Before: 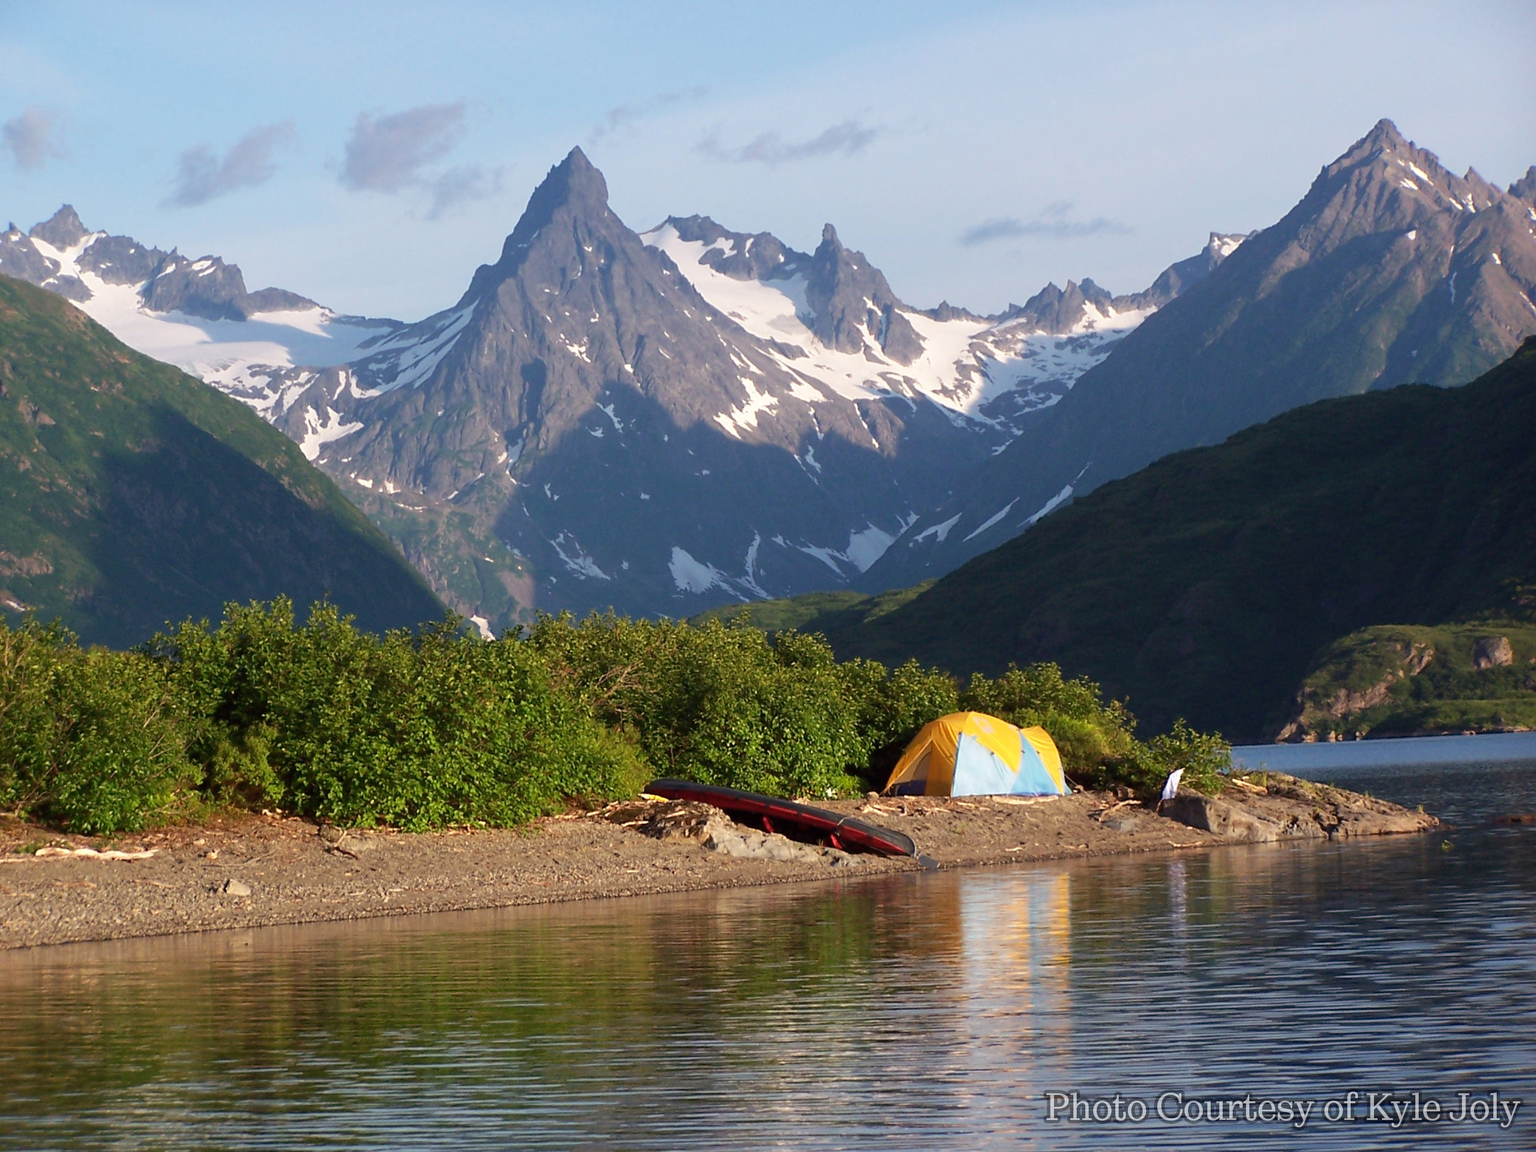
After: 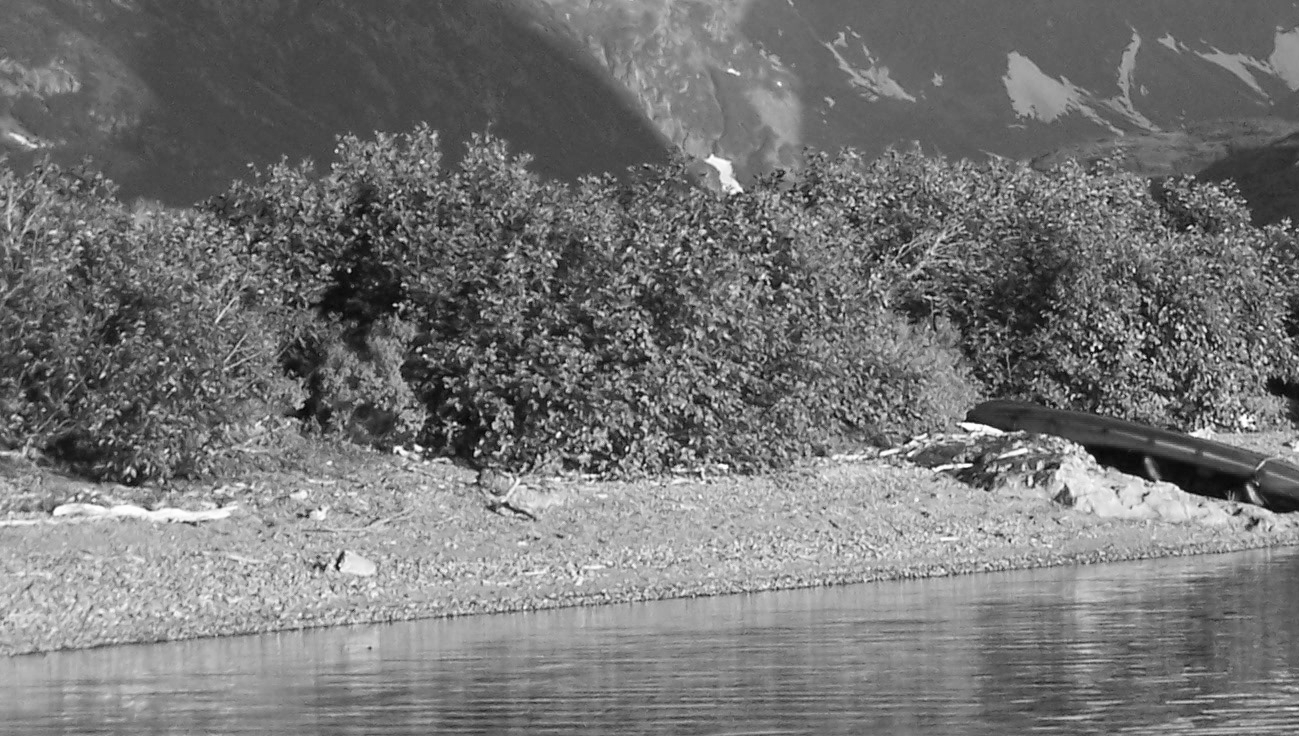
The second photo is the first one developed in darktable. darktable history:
contrast brightness saturation: contrast 0.14, brightness 0.21
crop: top 44.483%, right 43.593%, bottom 12.892%
color calibration: output gray [0.714, 0.278, 0, 0], illuminant same as pipeline (D50), adaptation none (bypass)
